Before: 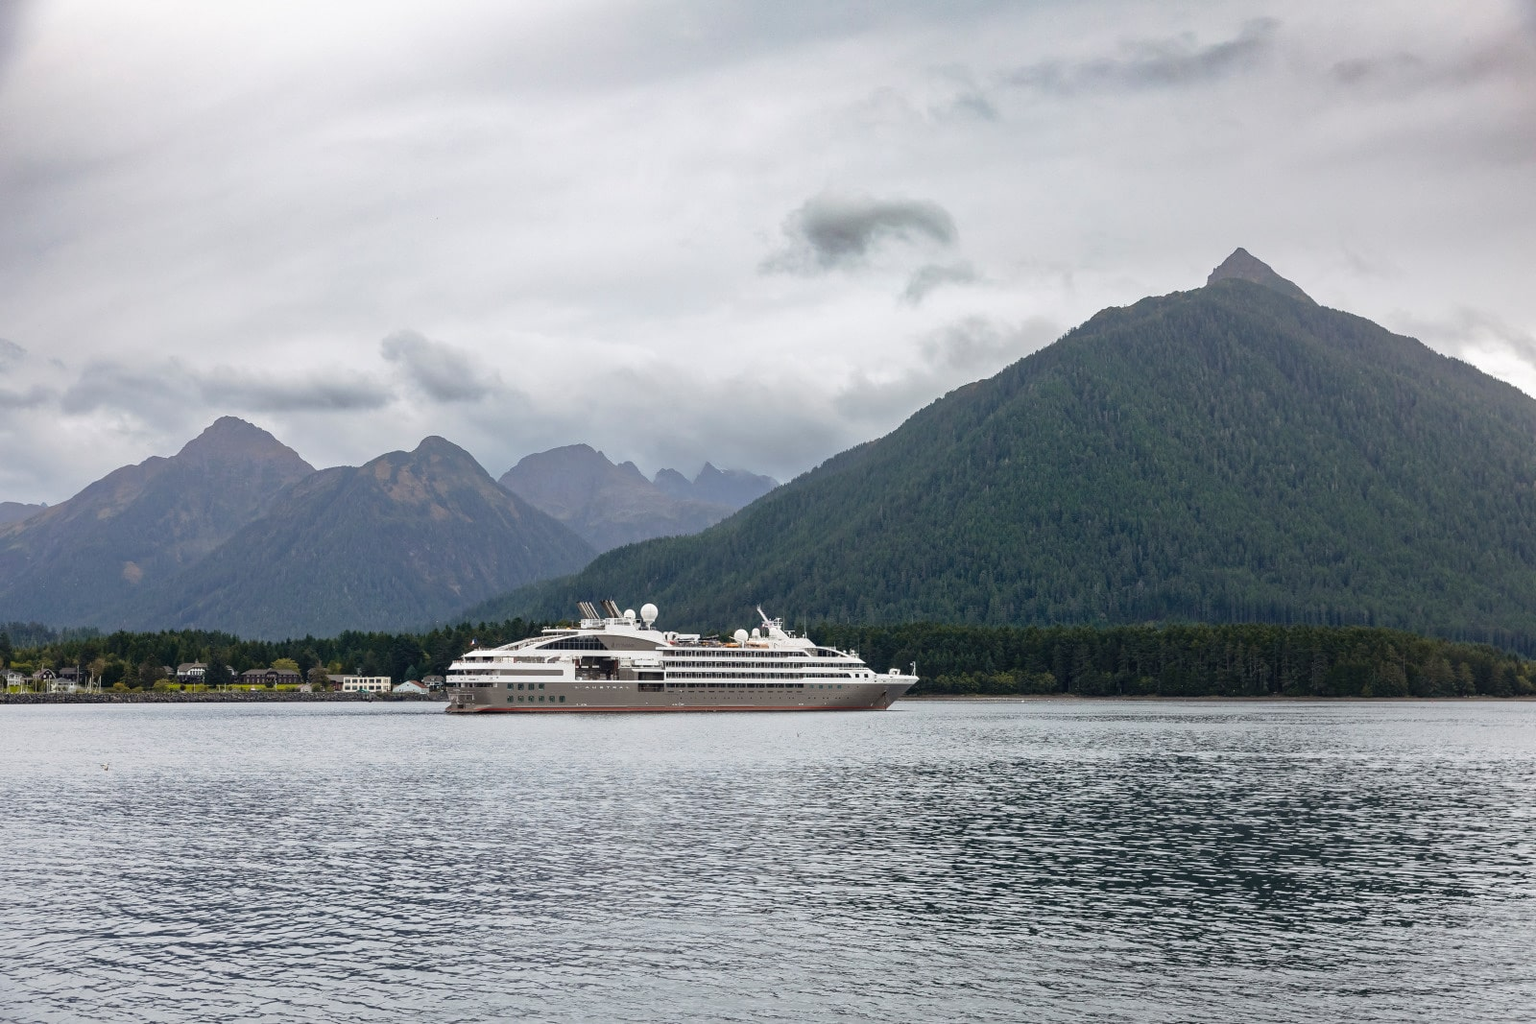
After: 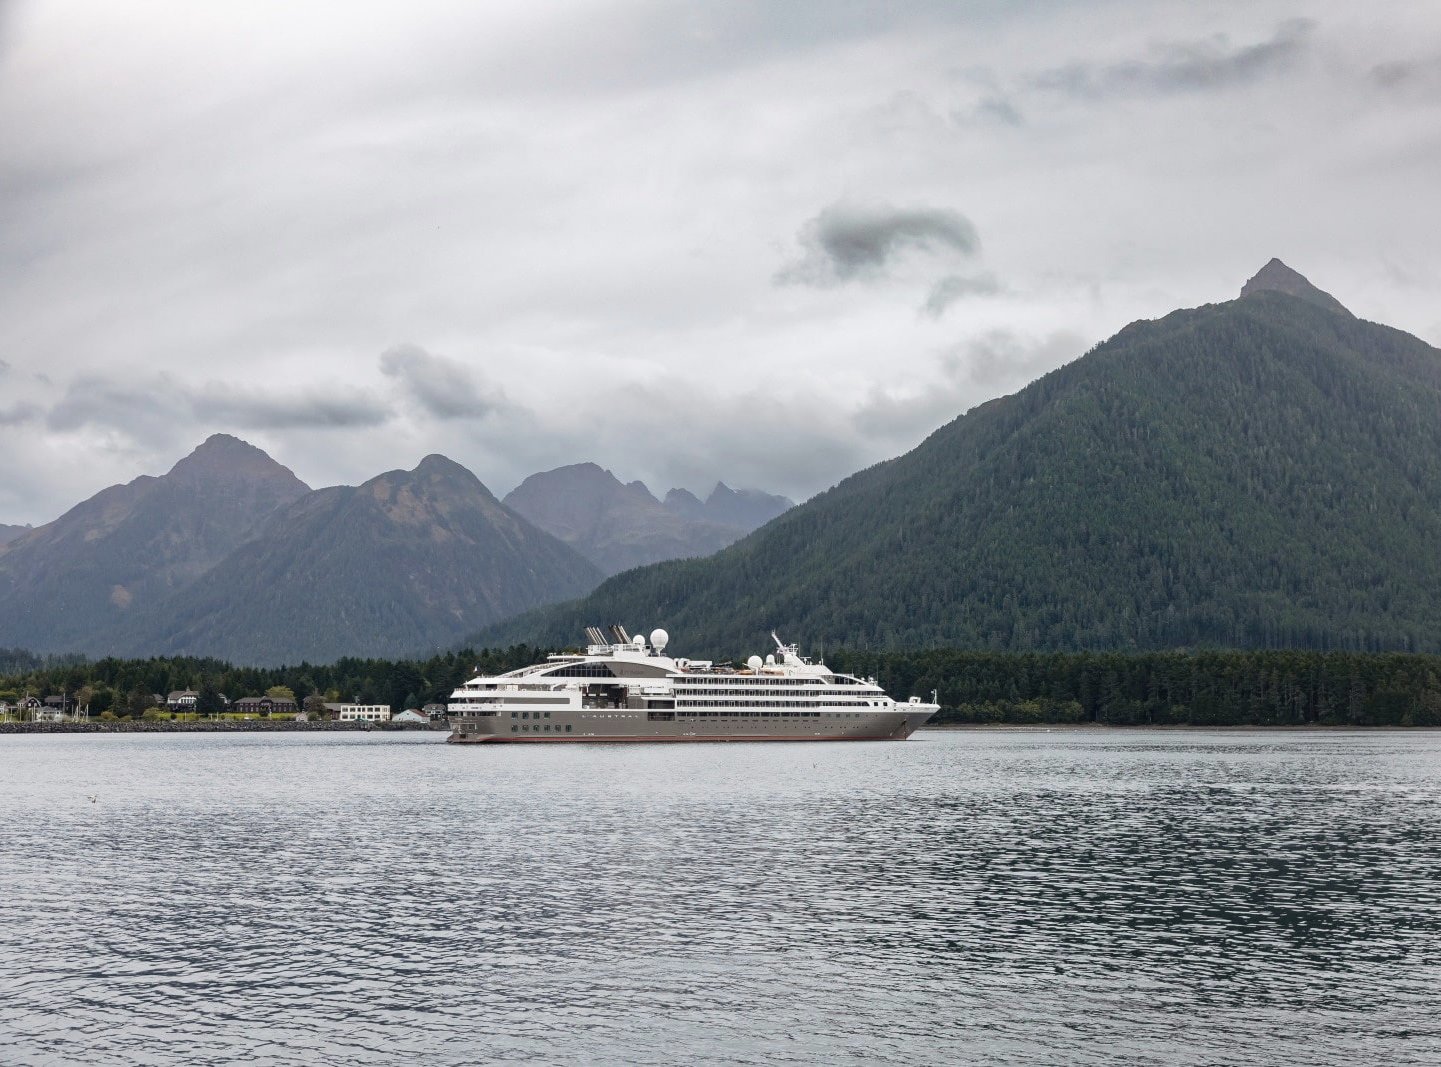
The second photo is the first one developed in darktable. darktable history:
color correction: saturation 0.8
crop and rotate: left 1.088%, right 8.807%
